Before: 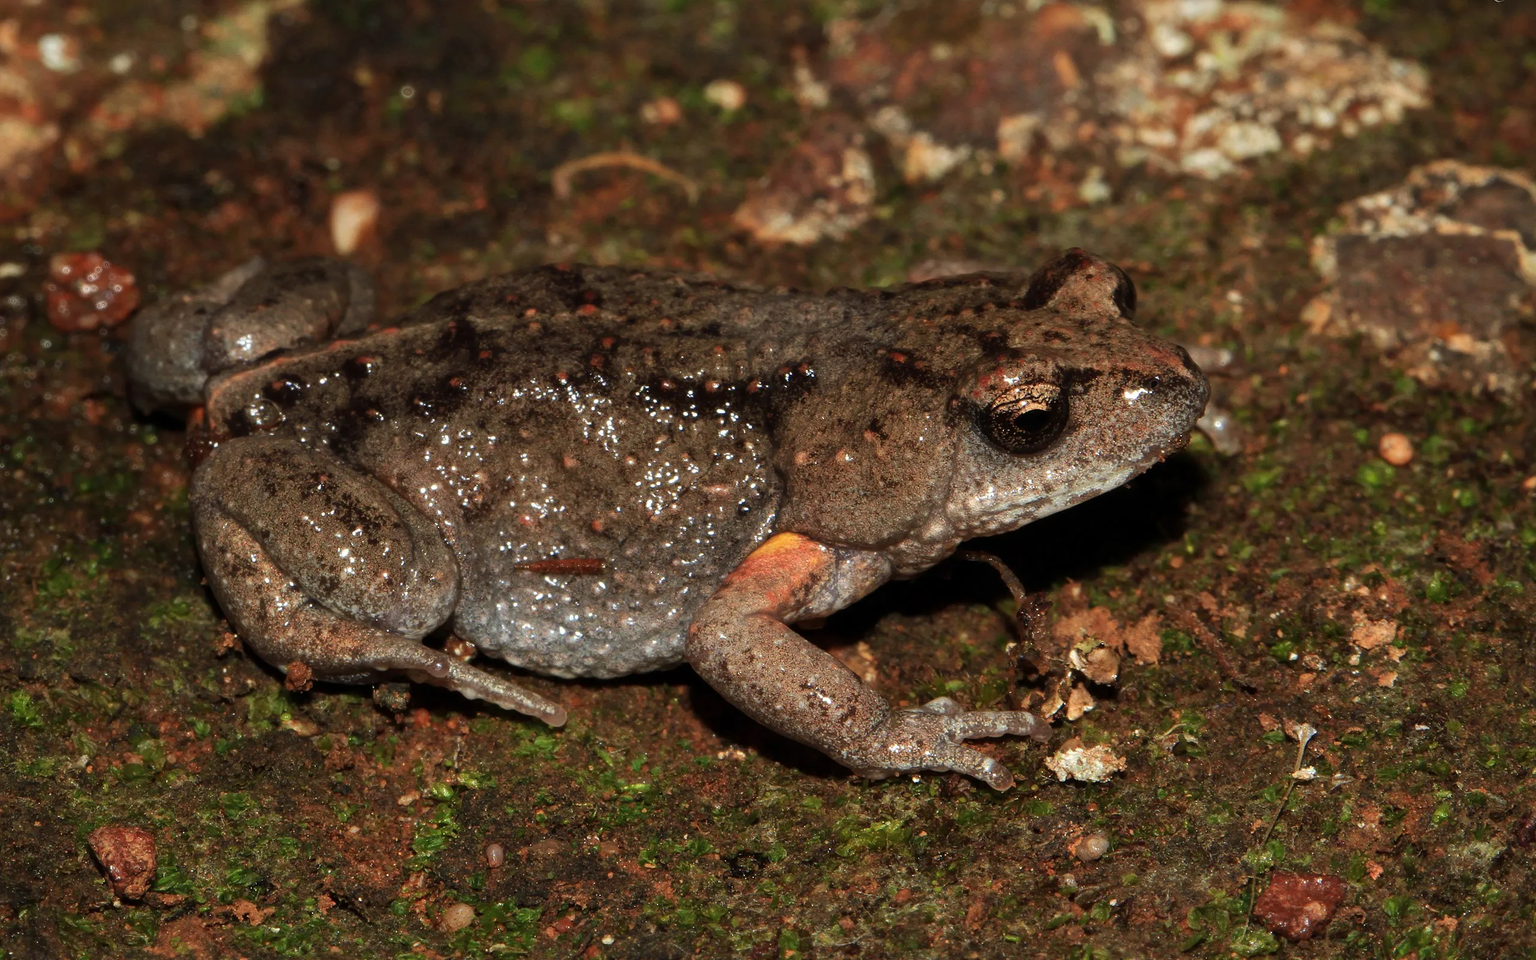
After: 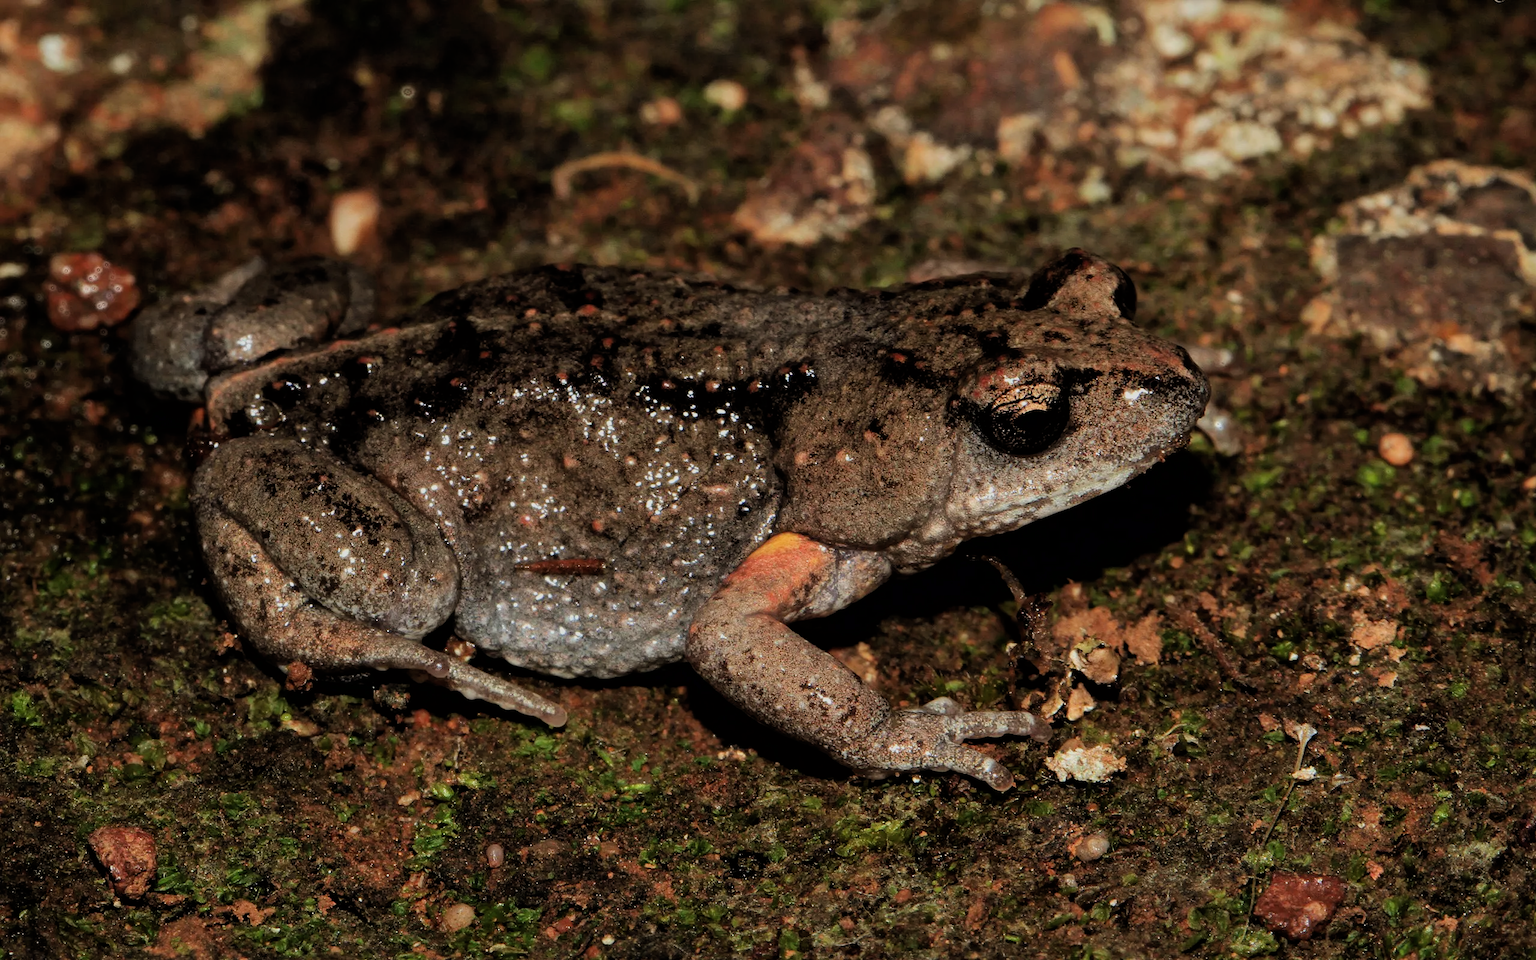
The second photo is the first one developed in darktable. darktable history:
filmic rgb: black relative exposure -5.13 EV, white relative exposure 3.99 EV, hardness 2.91, contrast 1.096, color science v6 (2022)
